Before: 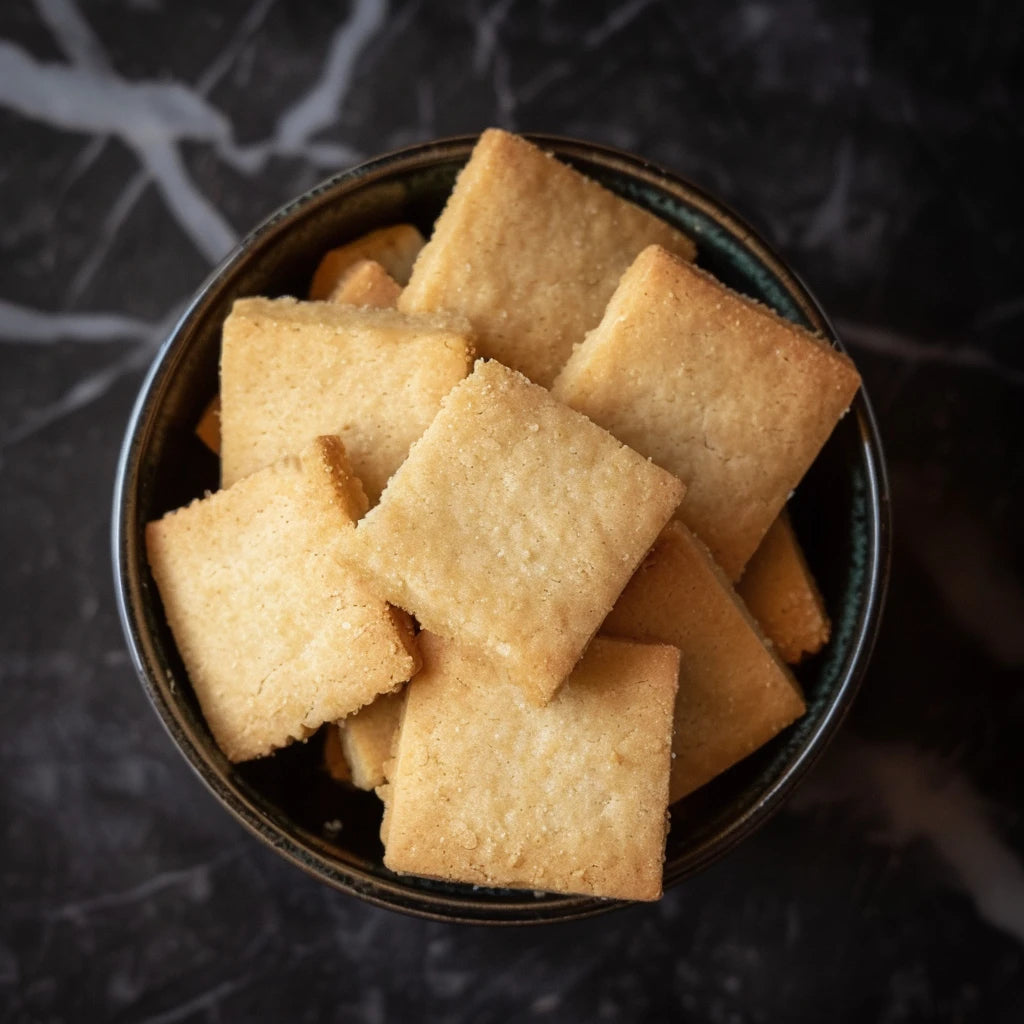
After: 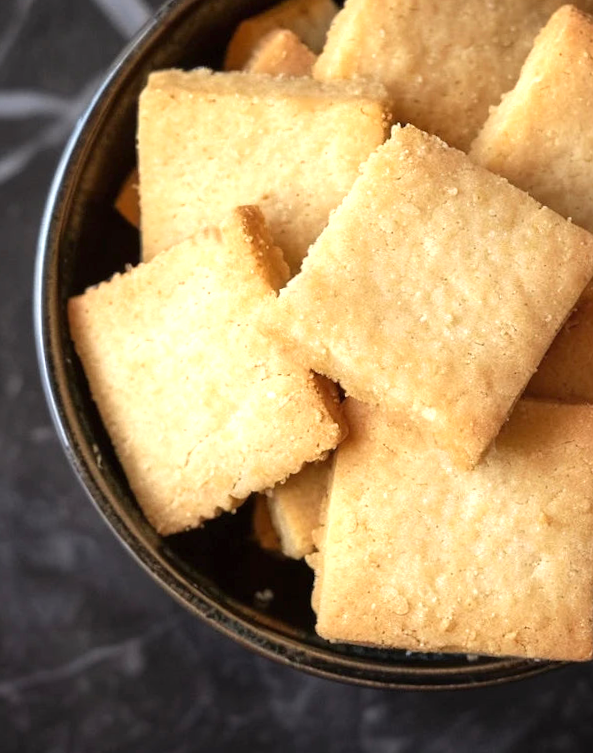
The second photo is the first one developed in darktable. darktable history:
white balance: red 1, blue 1
crop: left 8.966%, top 23.852%, right 34.699%, bottom 4.703%
rotate and perspective: rotation -1.75°, automatic cropping off
exposure: exposure 0.6 EV, compensate highlight preservation false
